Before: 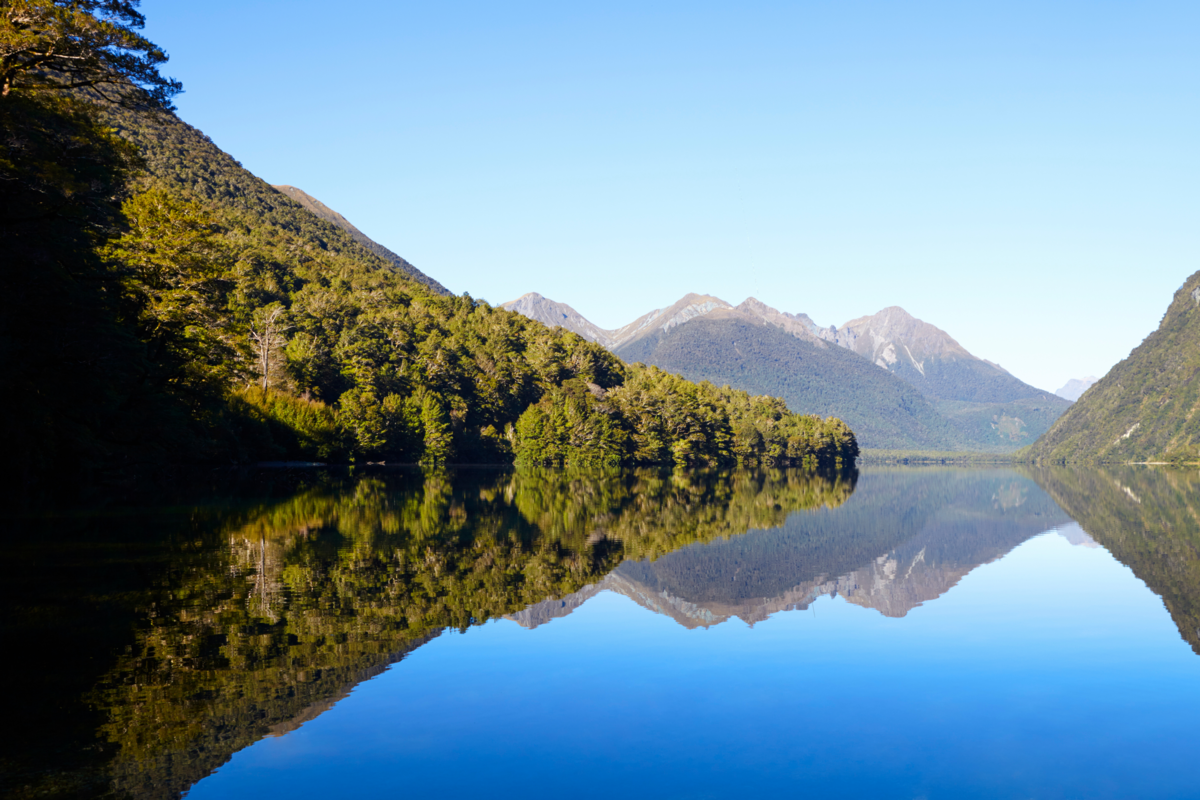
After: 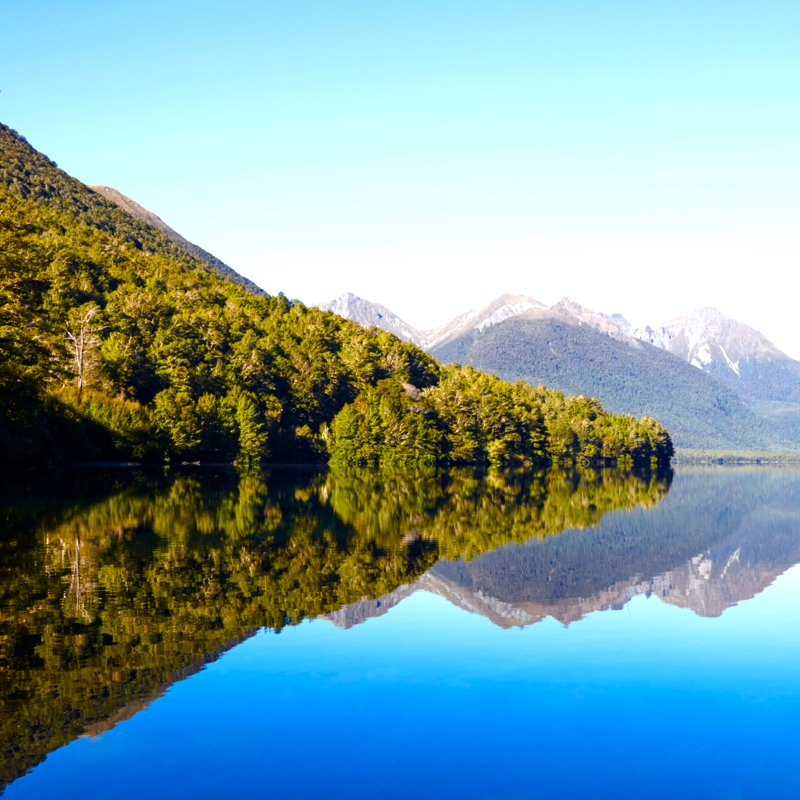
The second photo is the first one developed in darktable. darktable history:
crop and rotate: left 15.446%, right 17.836%
color balance rgb: perceptual saturation grading › mid-tones 6.33%, perceptual saturation grading › shadows 72.44%, perceptual brilliance grading › highlights 11.59%, contrast 5.05%
